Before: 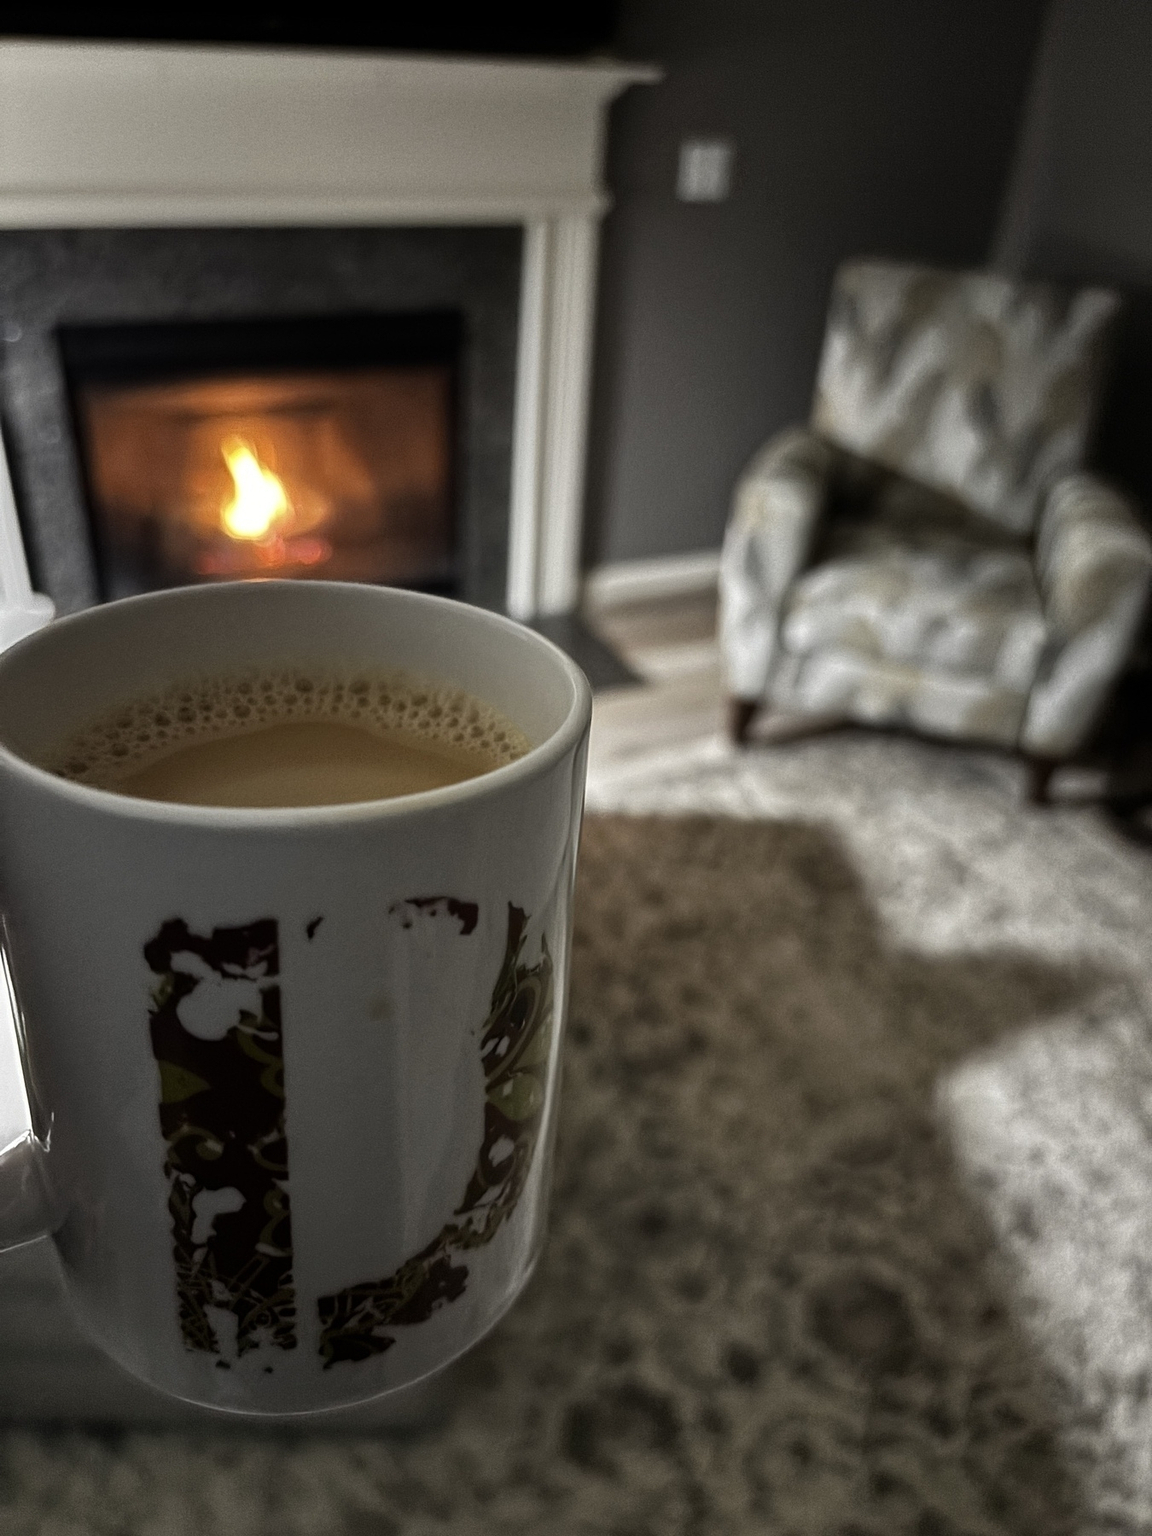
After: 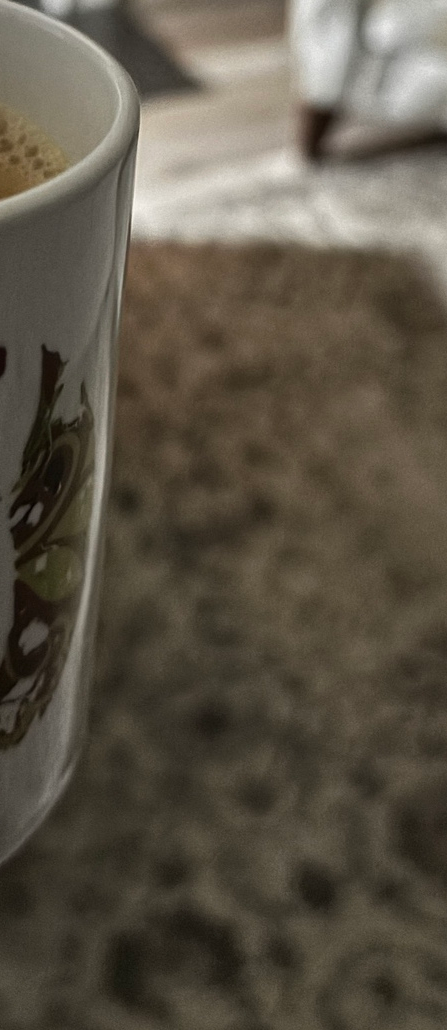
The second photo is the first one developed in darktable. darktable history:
crop: left 41.07%, top 39.605%, right 25.808%, bottom 3.153%
